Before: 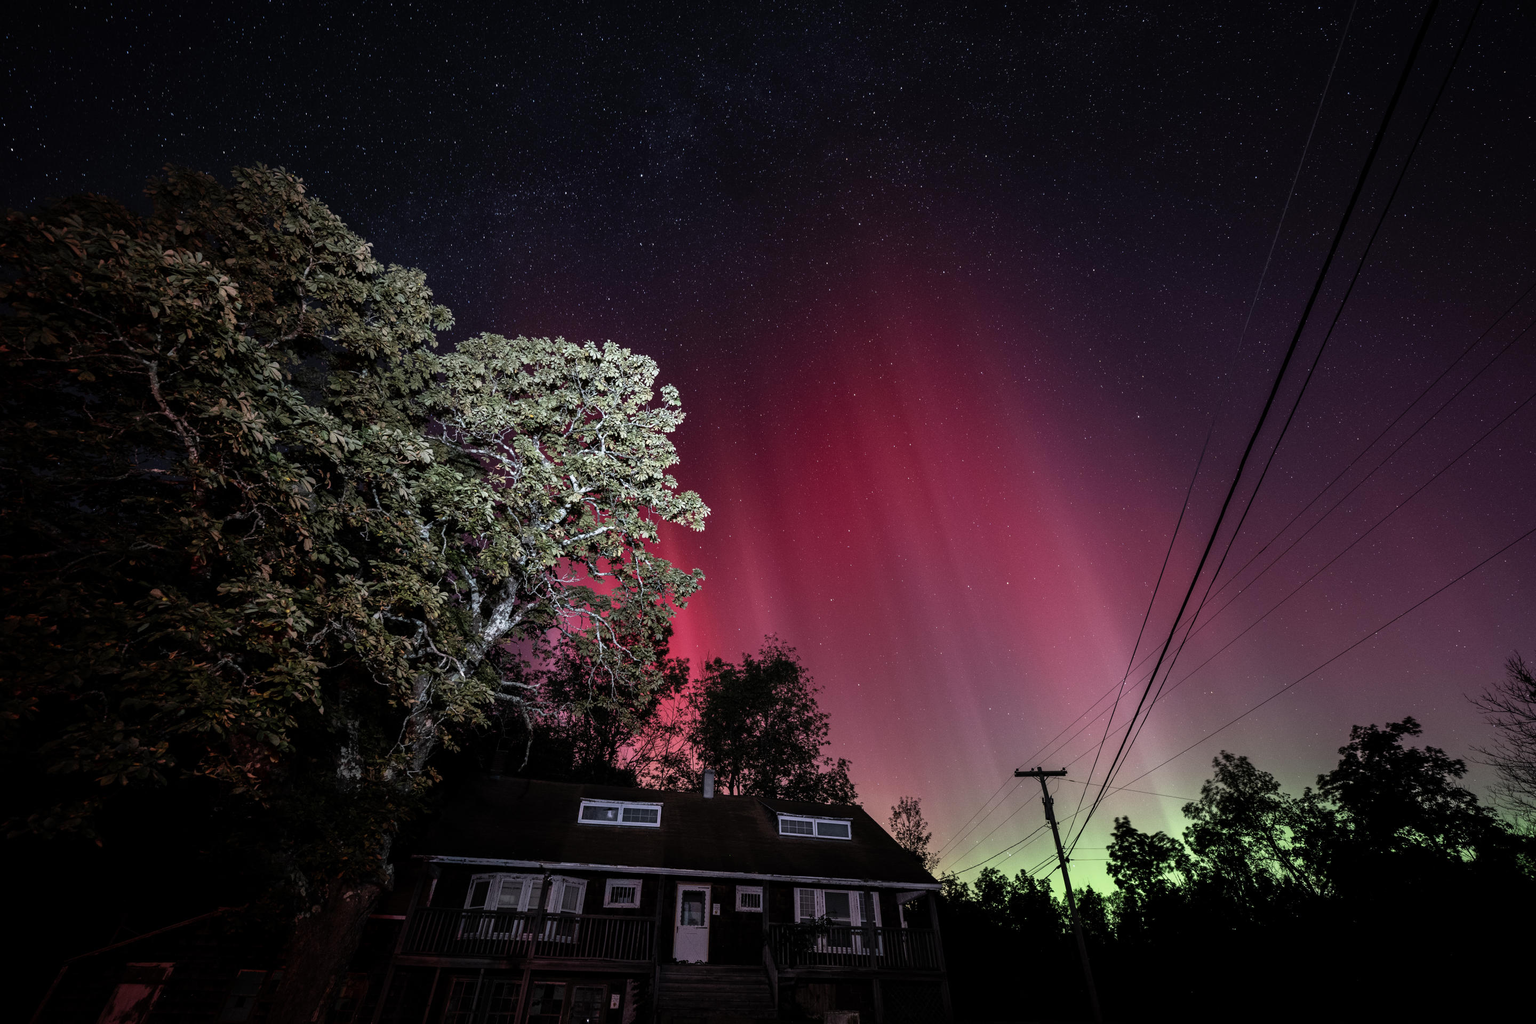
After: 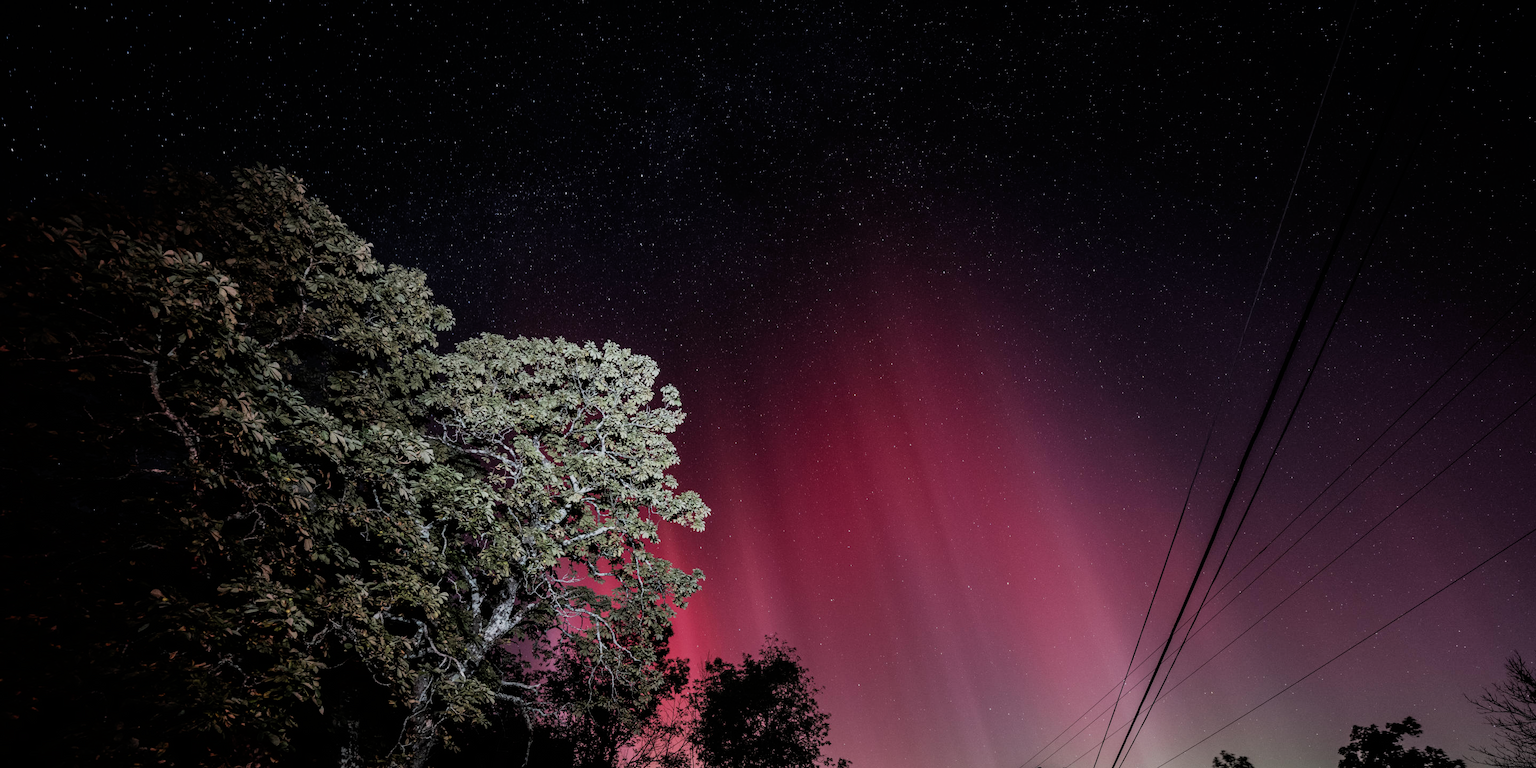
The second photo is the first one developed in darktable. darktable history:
filmic rgb: black relative exposure -7.65 EV, white relative exposure 4.56 EV, hardness 3.61
tone equalizer: -7 EV 0.13 EV, smoothing diameter 25%, edges refinement/feathering 10, preserve details guided filter
crop: bottom 24.988%
